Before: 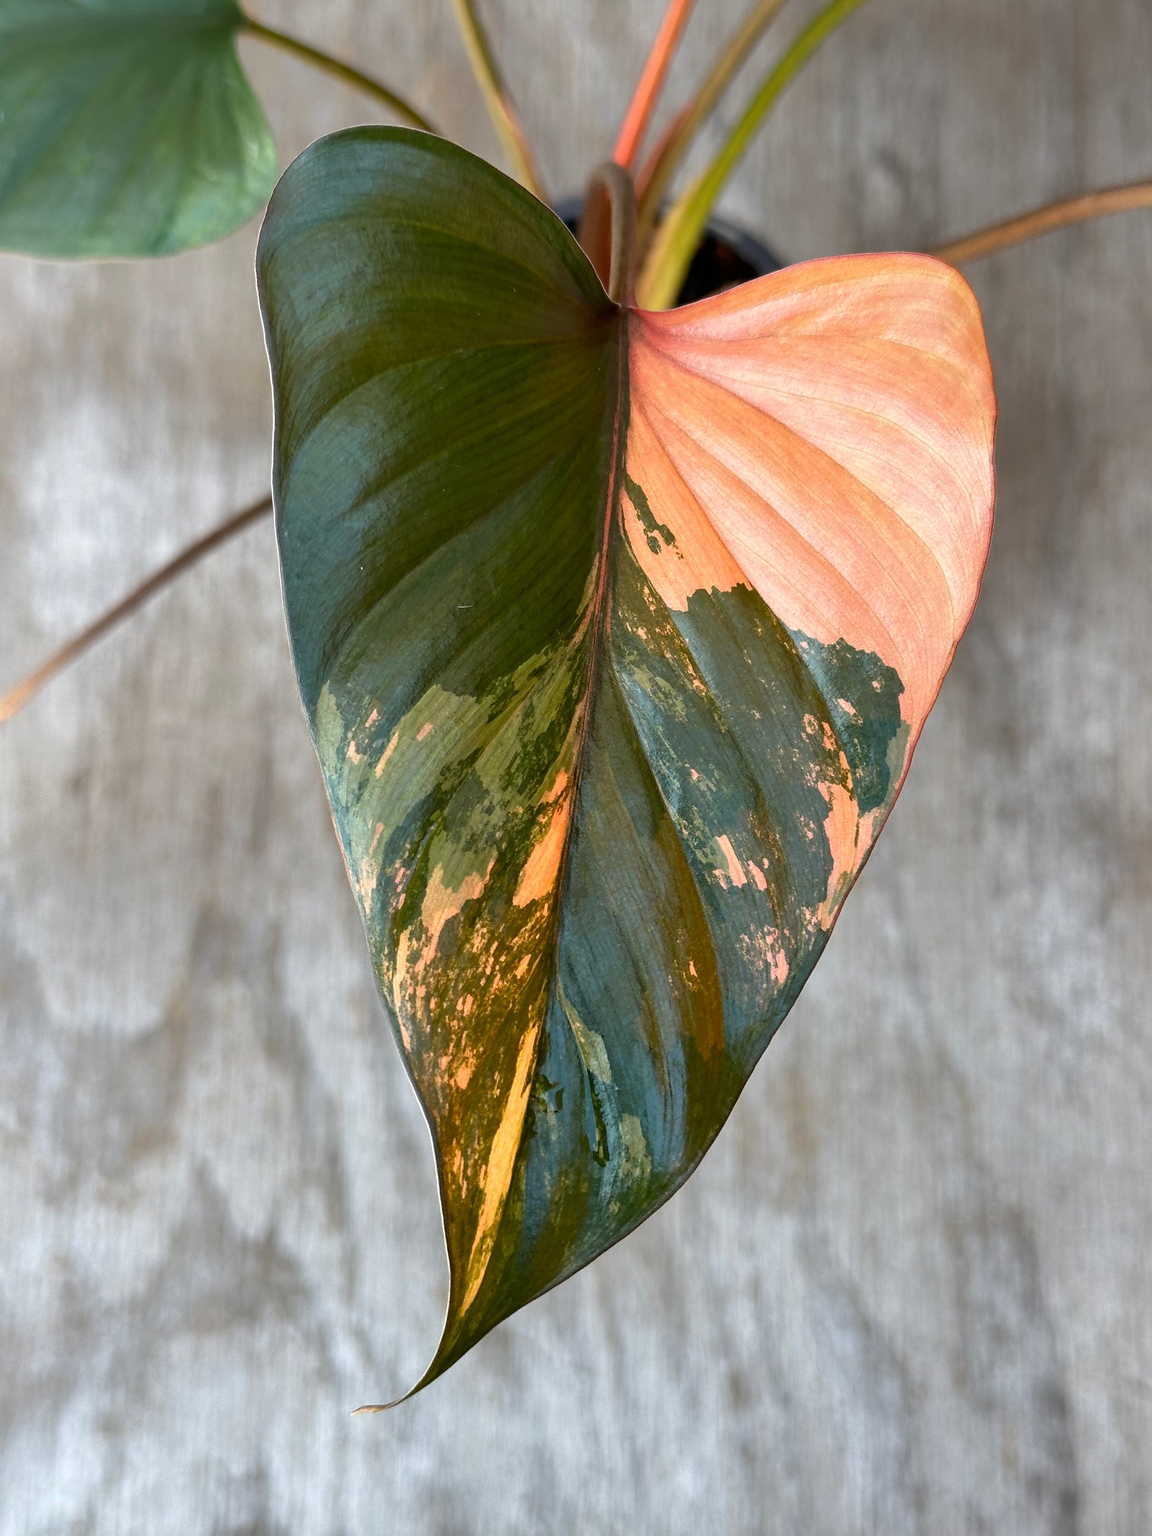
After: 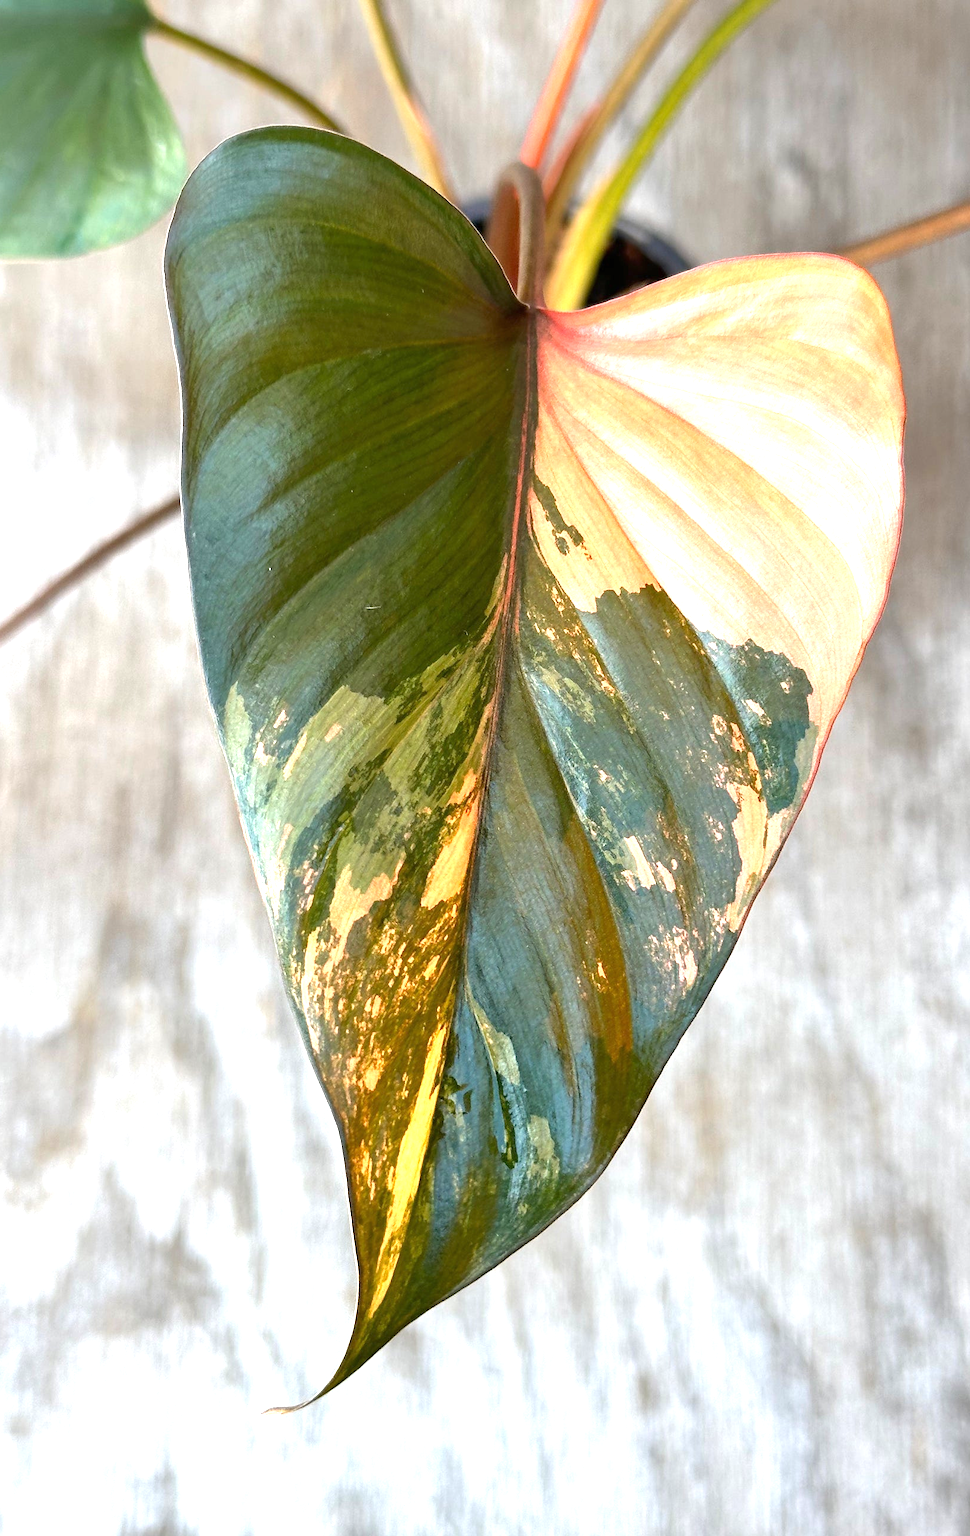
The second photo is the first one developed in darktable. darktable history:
exposure: black level correction 0, exposure 1.1 EV, compensate exposure bias true, compensate highlight preservation false
crop: left 8.026%, right 7.374%
